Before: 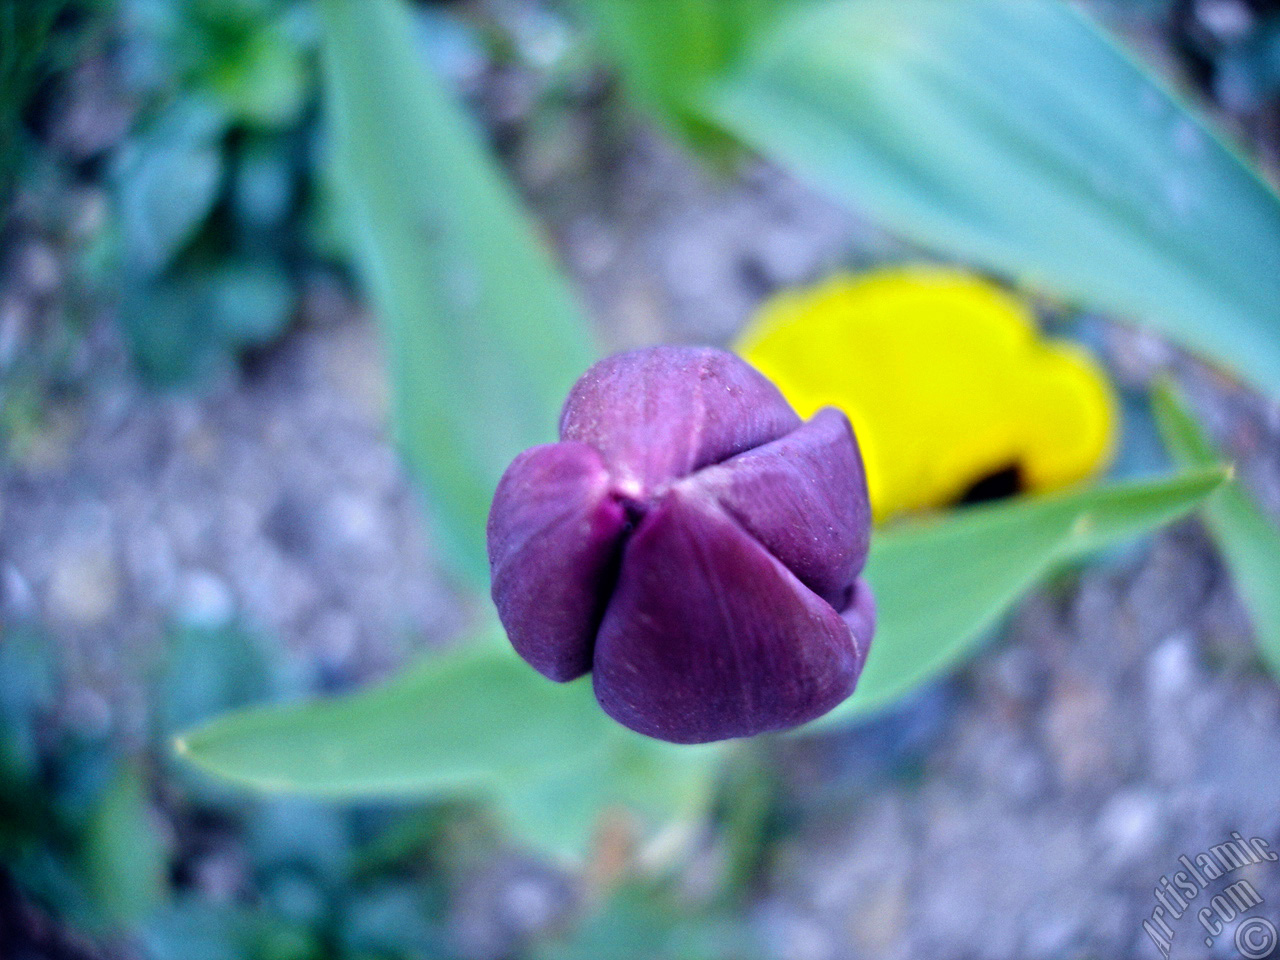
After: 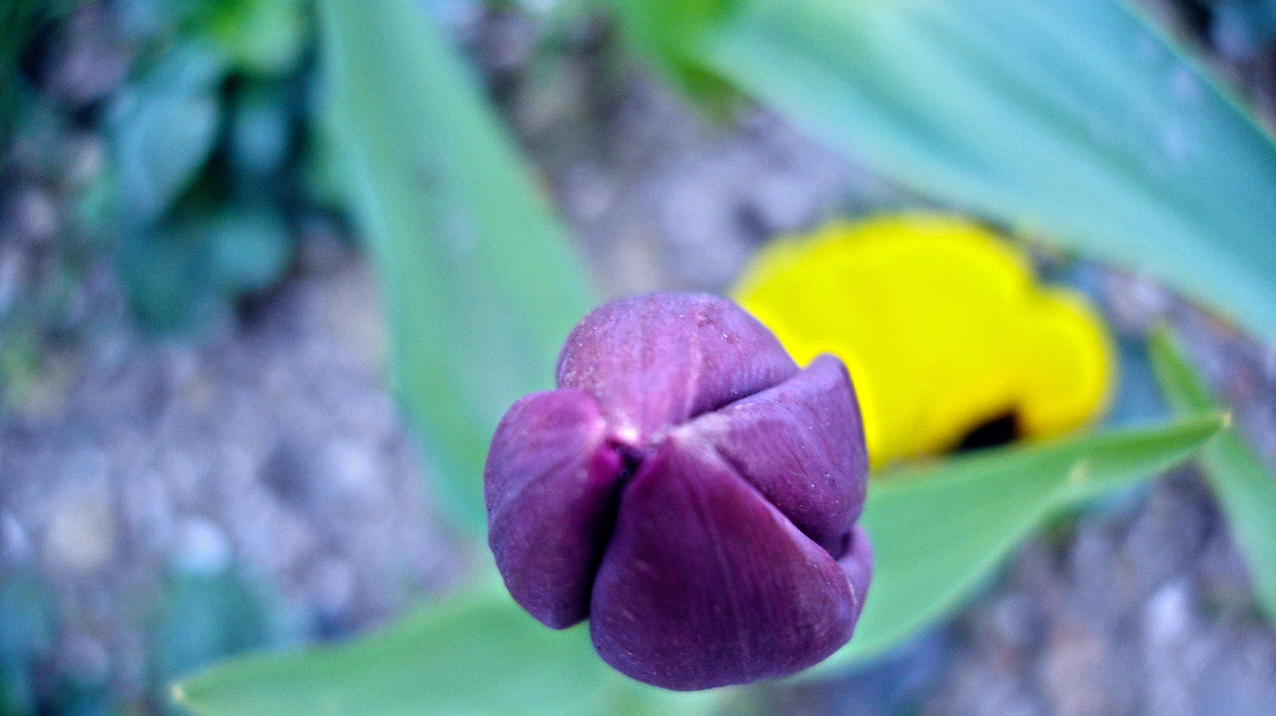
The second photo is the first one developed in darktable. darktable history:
crop: left 0.236%, top 5.561%, bottom 19.851%
